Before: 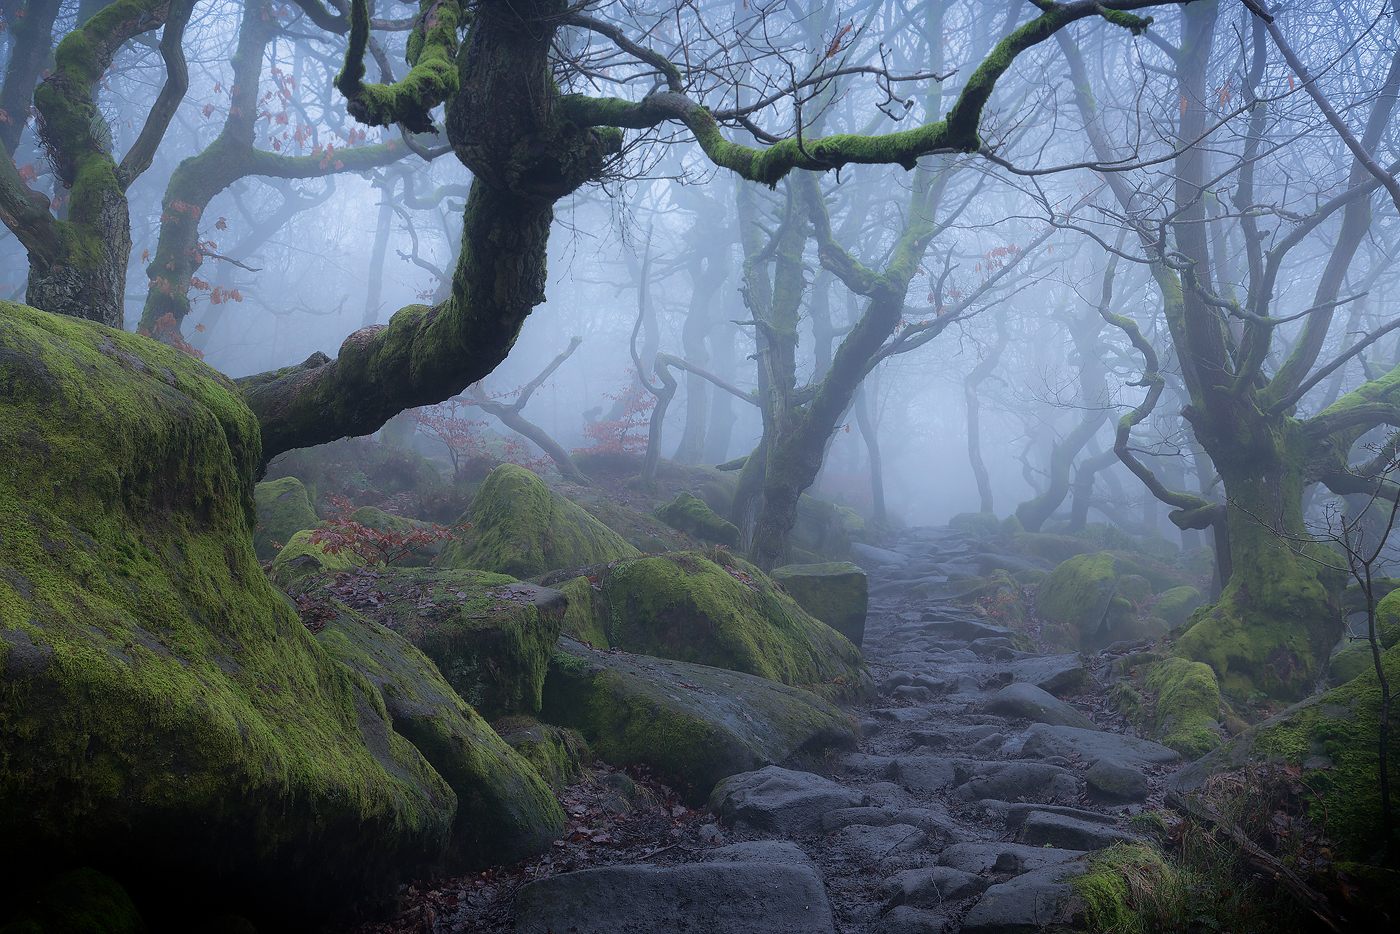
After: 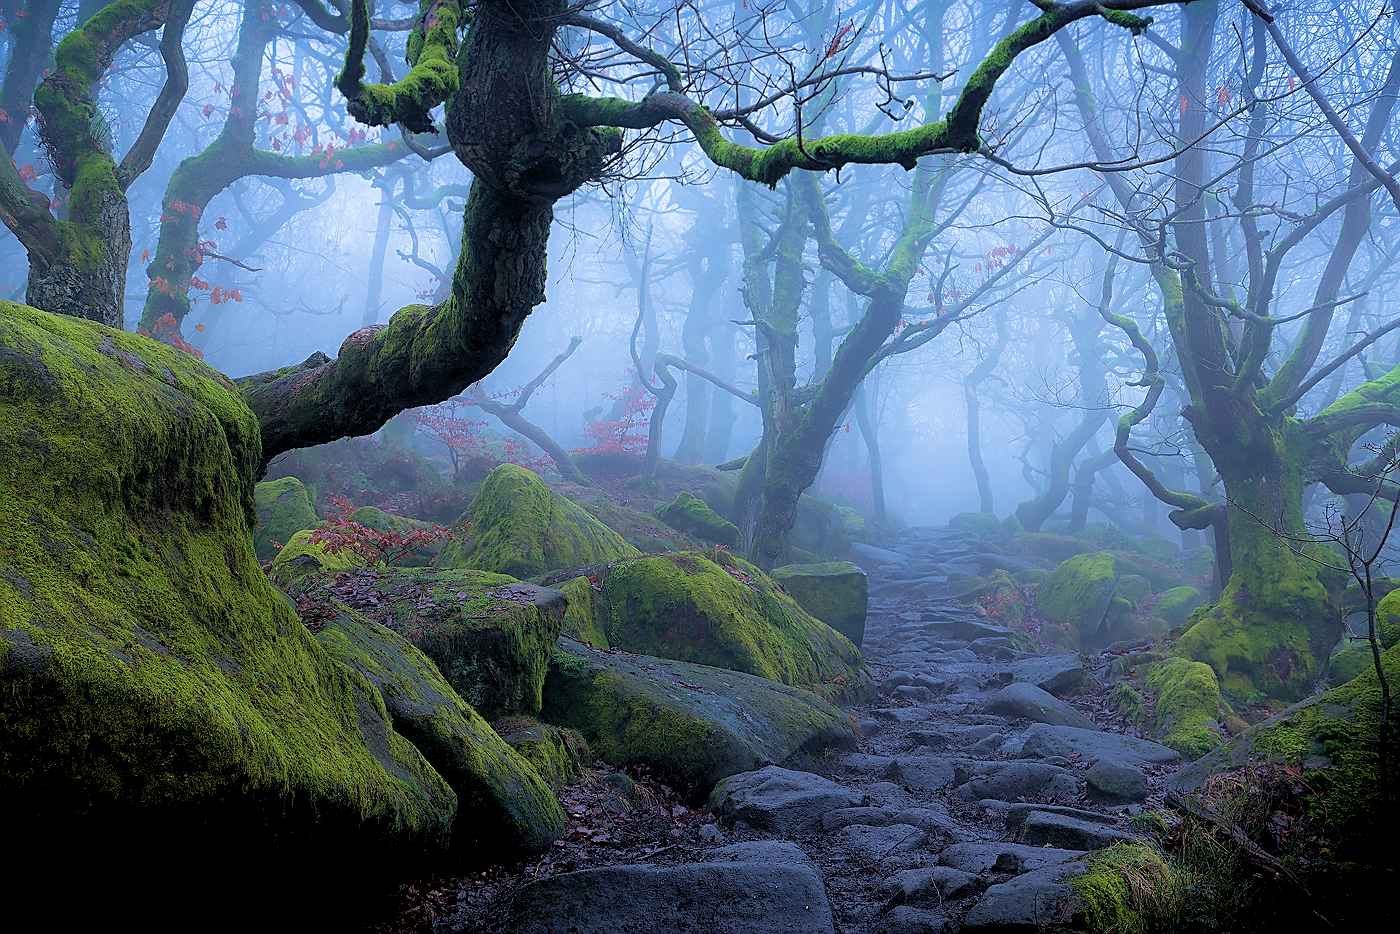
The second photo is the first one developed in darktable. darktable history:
exposure: compensate highlight preservation false
sharpen: on, module defaults
rgb levels: levels [[0.013, 0.434, 0.89], [0, 0.5, 1], [0, 0.5, 1]]
velvia: strength 67.07%, mid-tones bias 0.972
